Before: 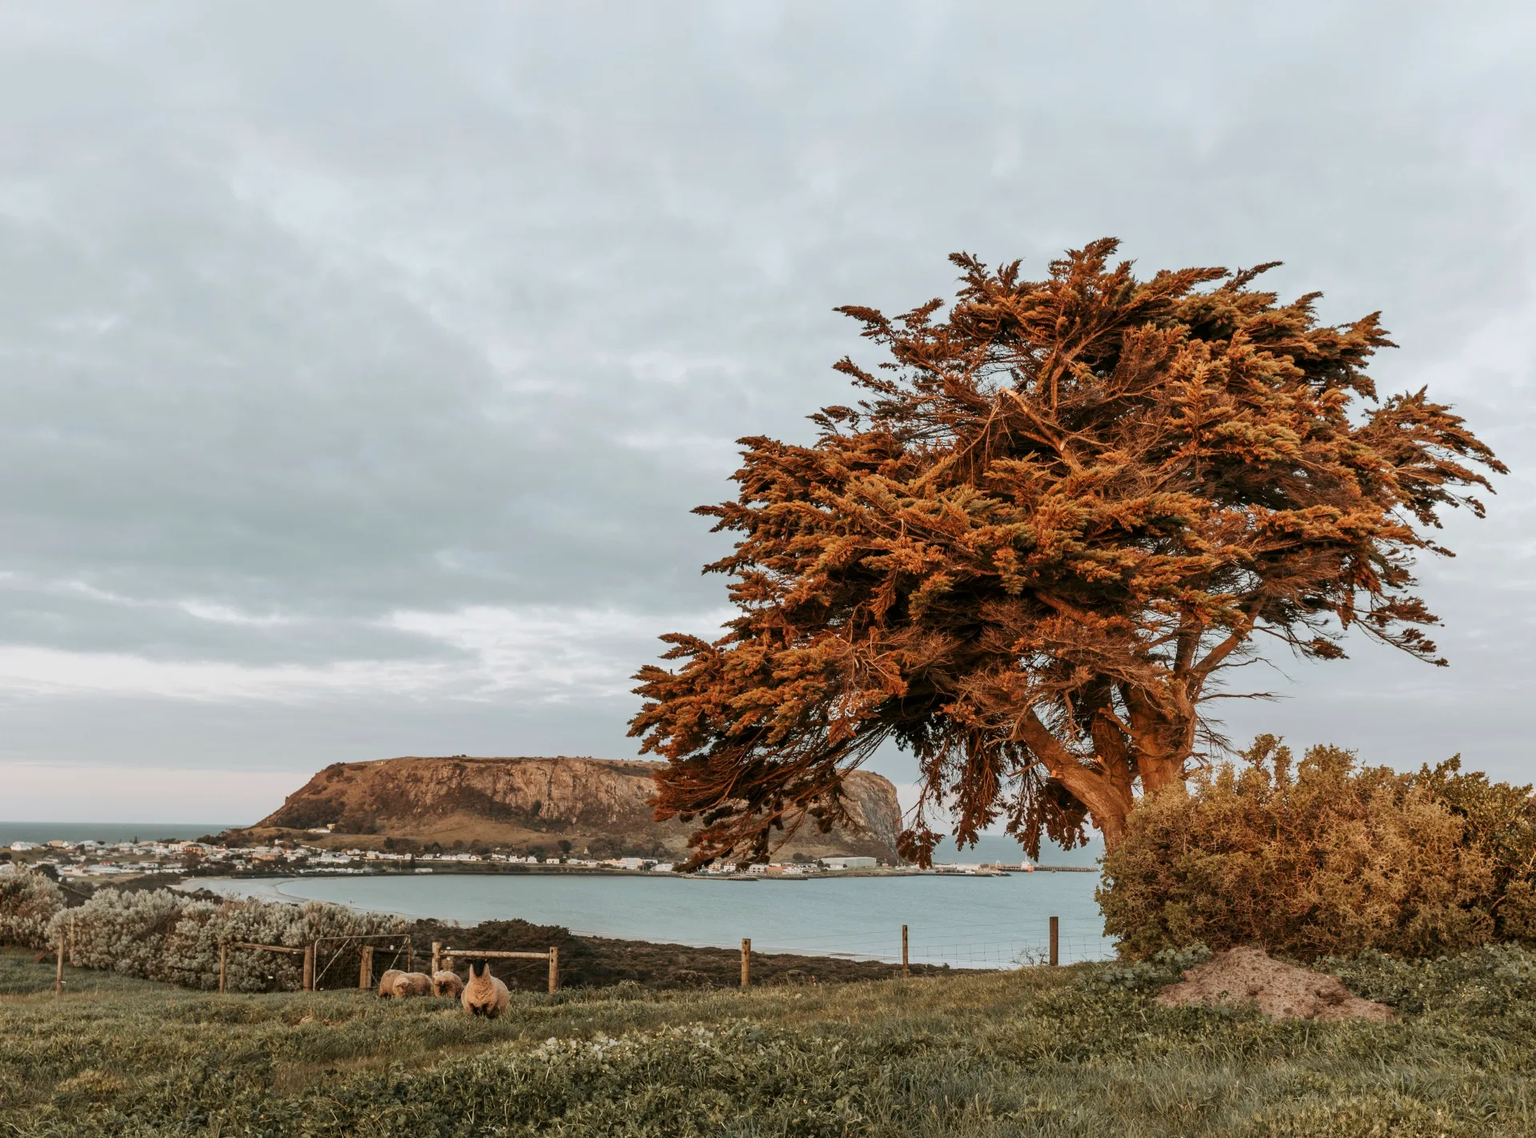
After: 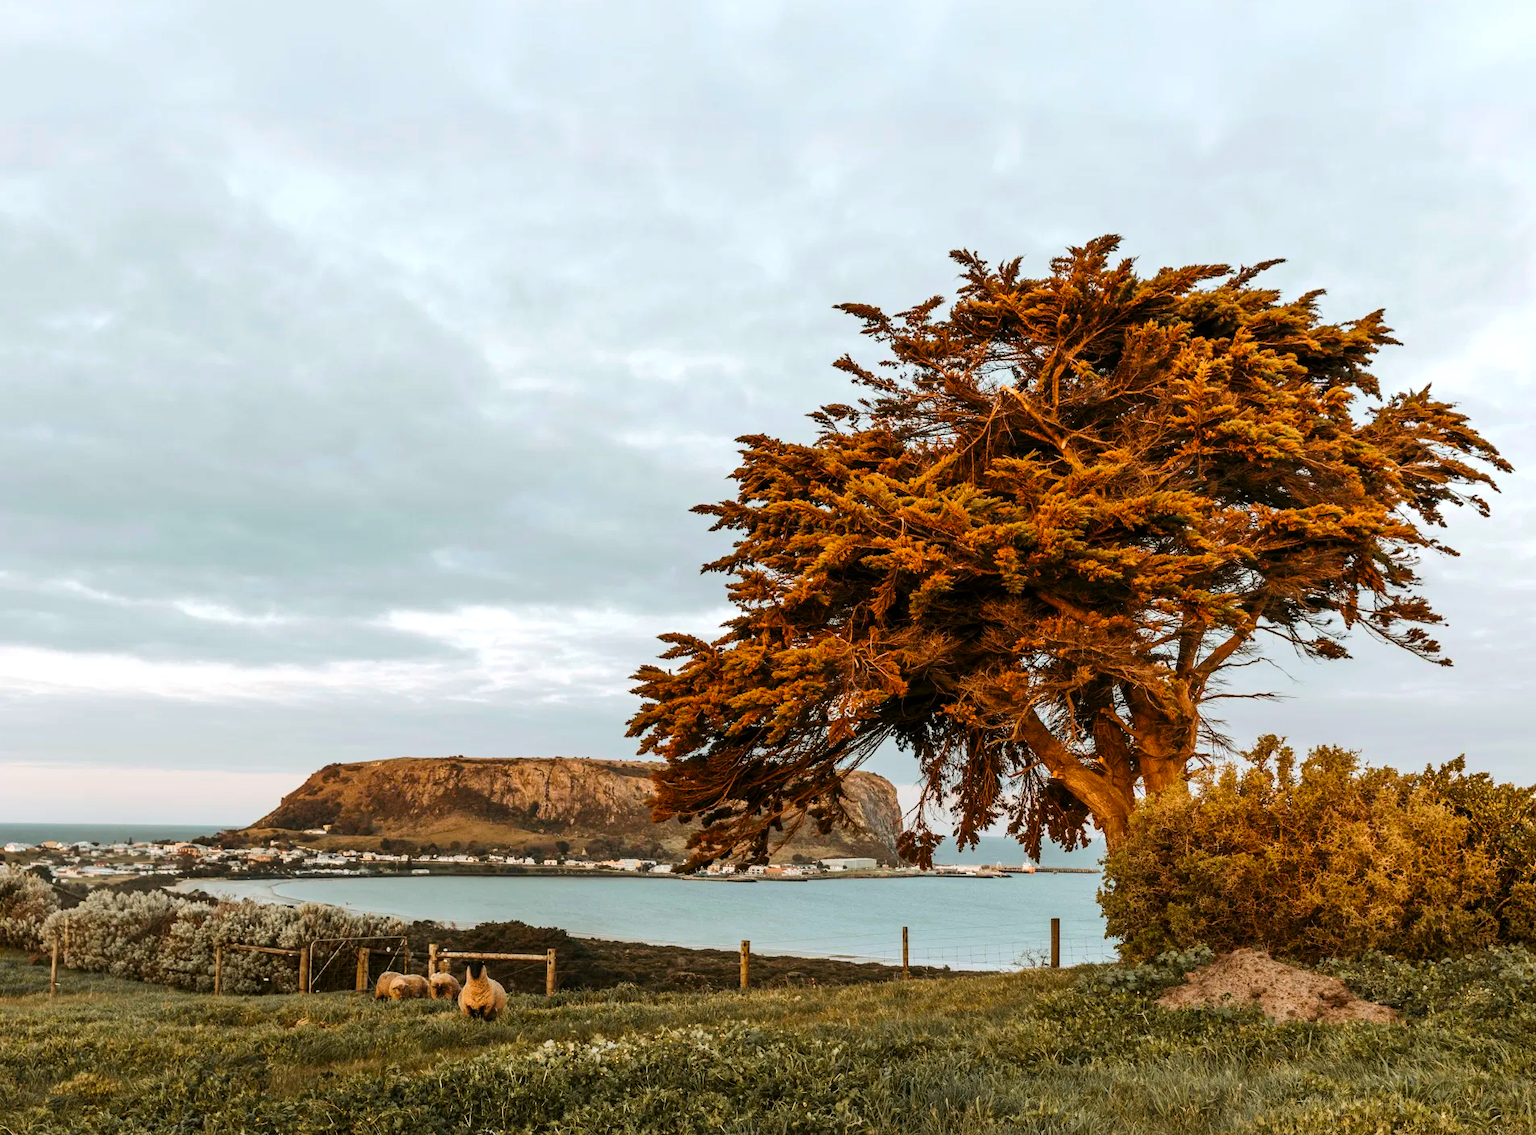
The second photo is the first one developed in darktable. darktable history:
crop: left 0.434%, top 0.485%, right 0.244%, bottom 0.386%
color balance rgb: perceptual saturation grading › global saturation 30%, global vibrance 20%
tone equalizer: -8 EV -0.417 EV, -7 EV -0.389 EV, -6 EV -0.333 EV, -5 EV -0.222 EV, -3 EV 0.222 EV, -2 EV 0.333 EV, -1 EV 0.389 EV, +0 EV 0.417 EV, edges refinement/feathering 500, mask exposure compensation -1.57 EV, preserve details no
